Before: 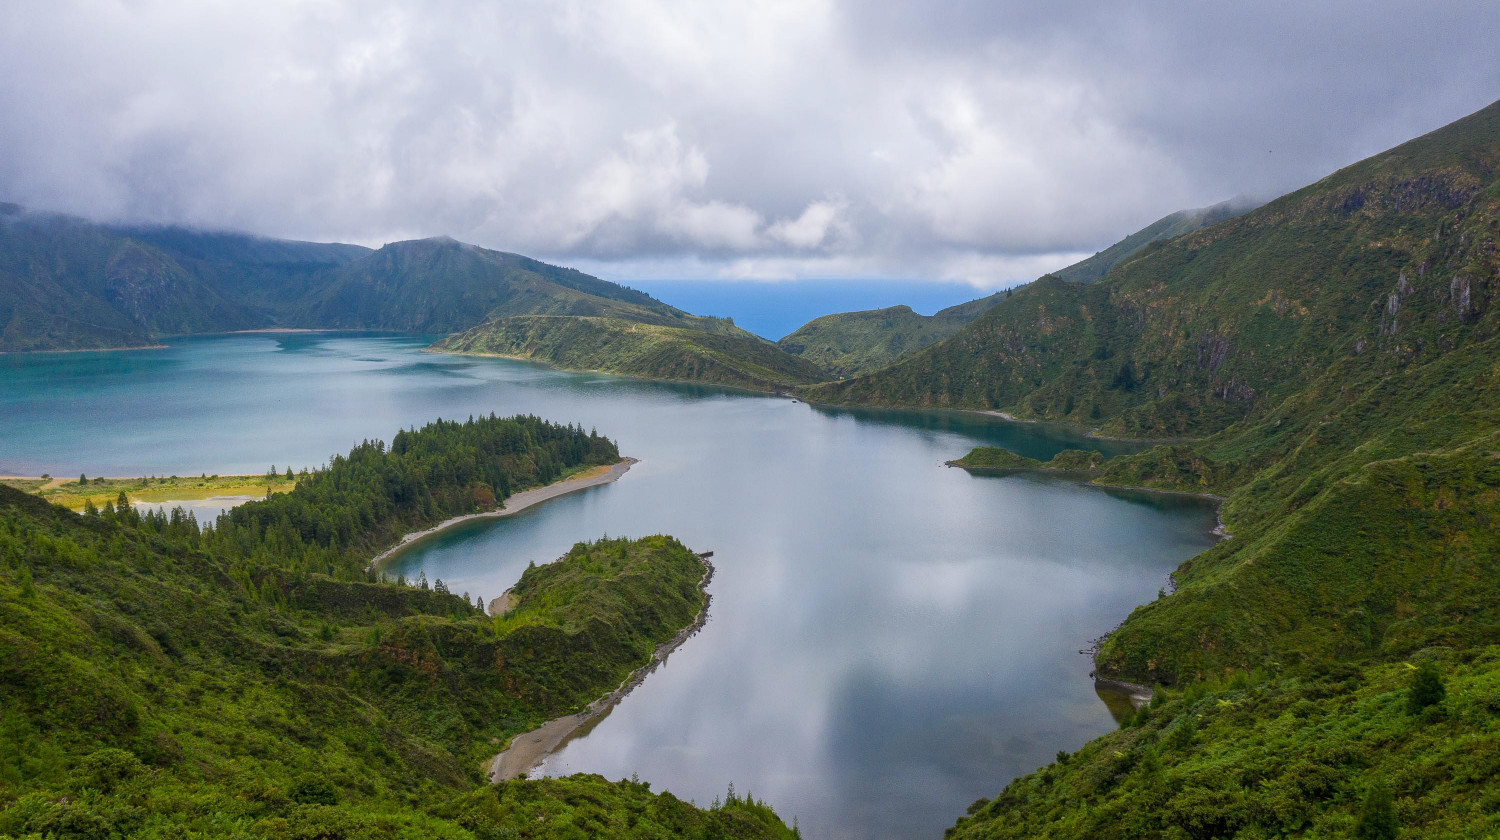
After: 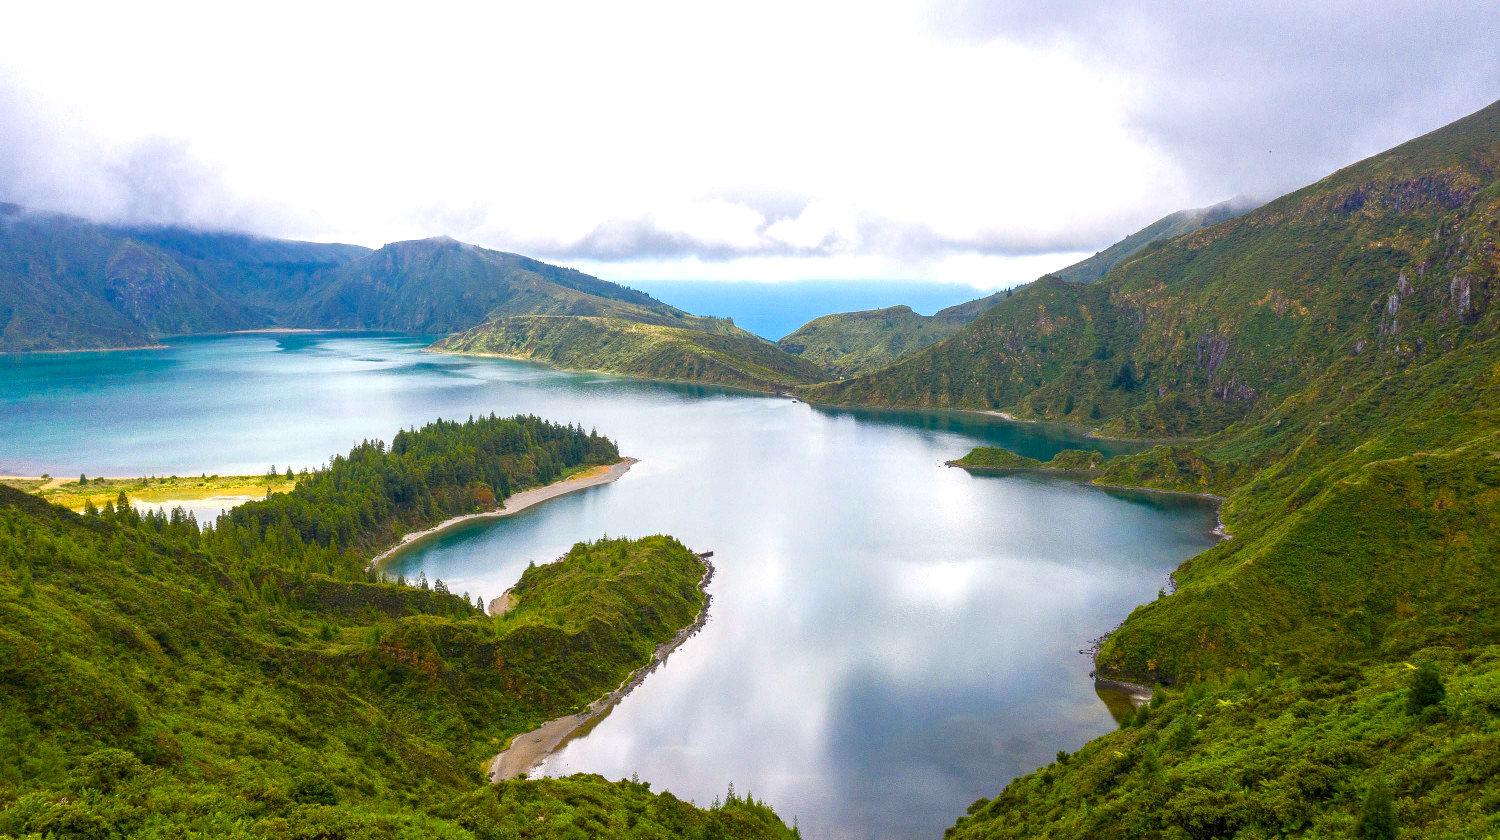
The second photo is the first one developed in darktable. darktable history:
tone equalizer: edges refinement/feathering 500, mask exposure compensation -1.57 EV, preserve details no
color balance rgb: power › chroma 0.304%, power › hue 25.29°, highlights gain › chroma 2.992%, highlights gain › hue 78.27°, perceptual saturation grading › global saturation 20%, perceptual saturation grading › highlights -49.809%, perceptual saturation grading › shadows 26.168%, perceptual brilliance grading › global brilliance 29.33%, global vibrance 20%
